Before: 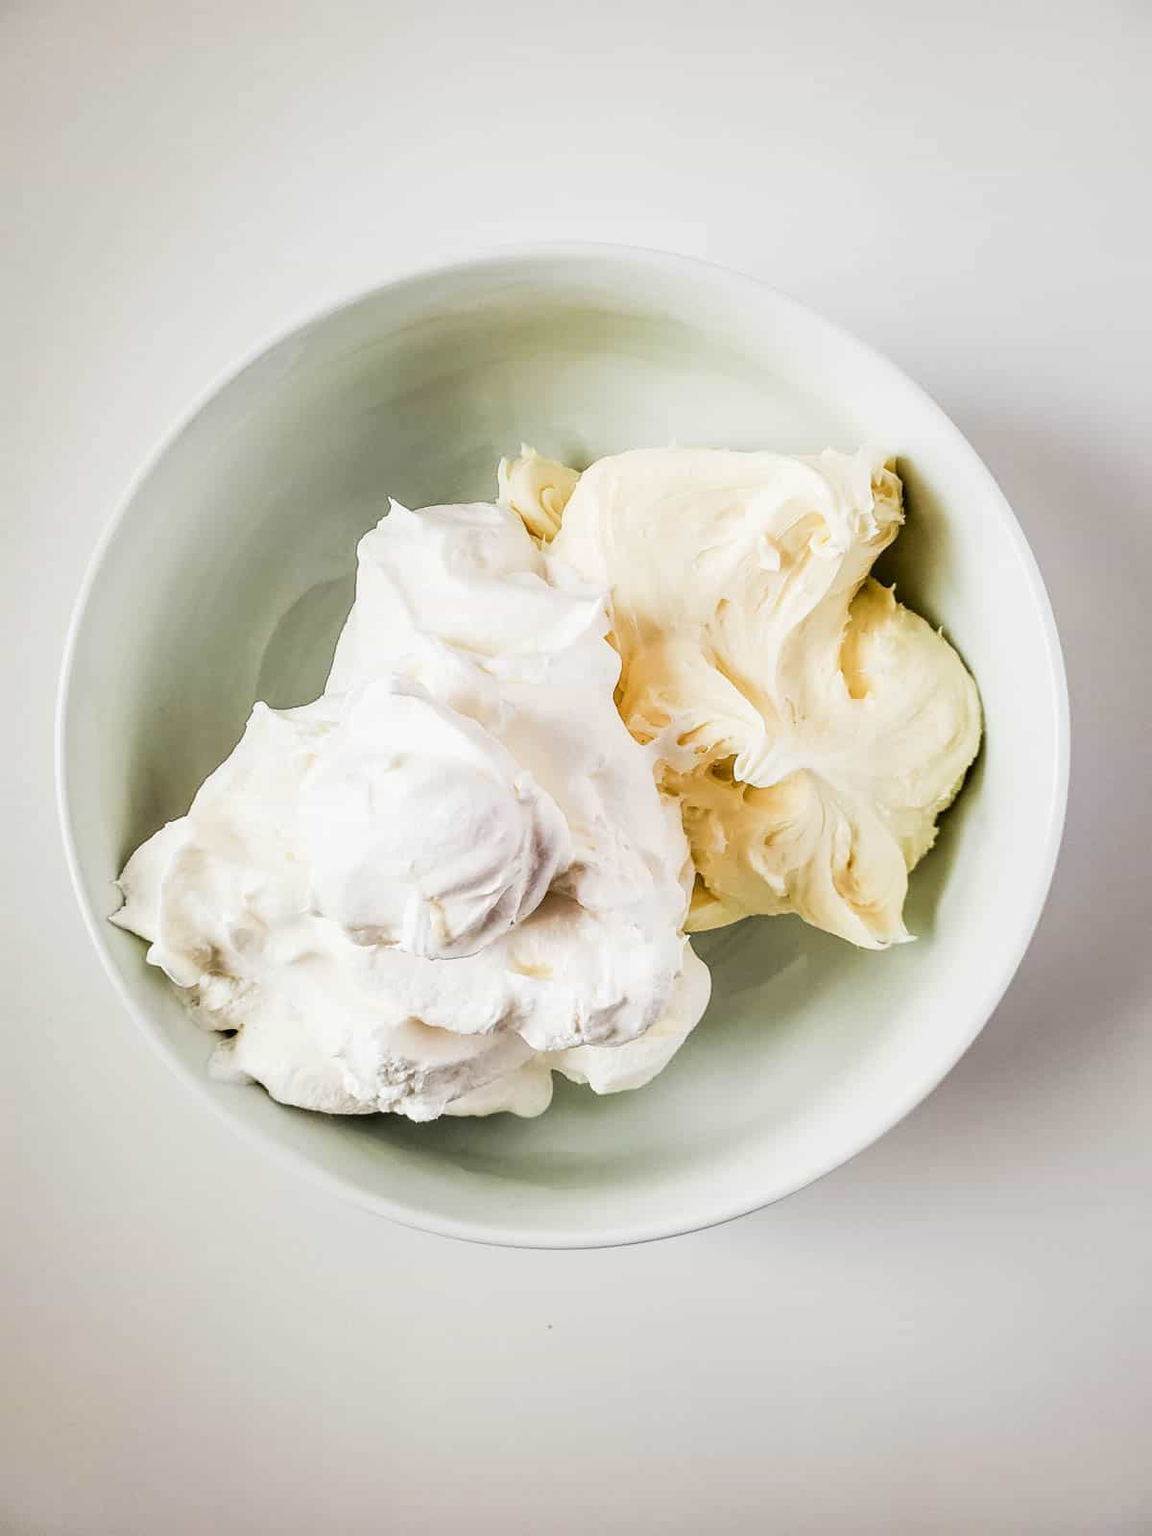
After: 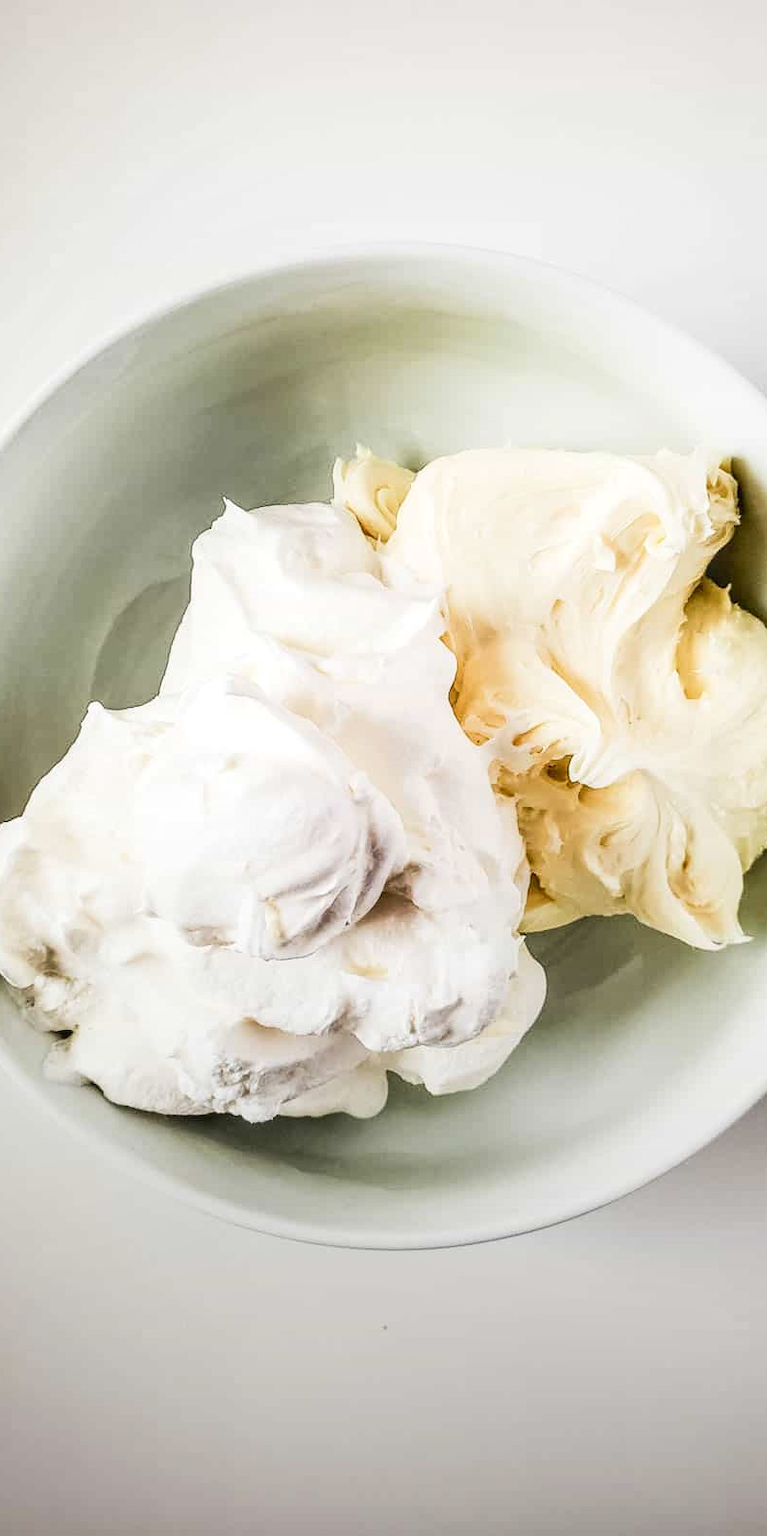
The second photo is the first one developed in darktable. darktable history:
crop and rotate: left 14.385%, right 18.948%
local contrast: on, module defaults
shadows and highlights: shadows 0, highlights 40
graduated density: rotation -180°, offset 24.95
